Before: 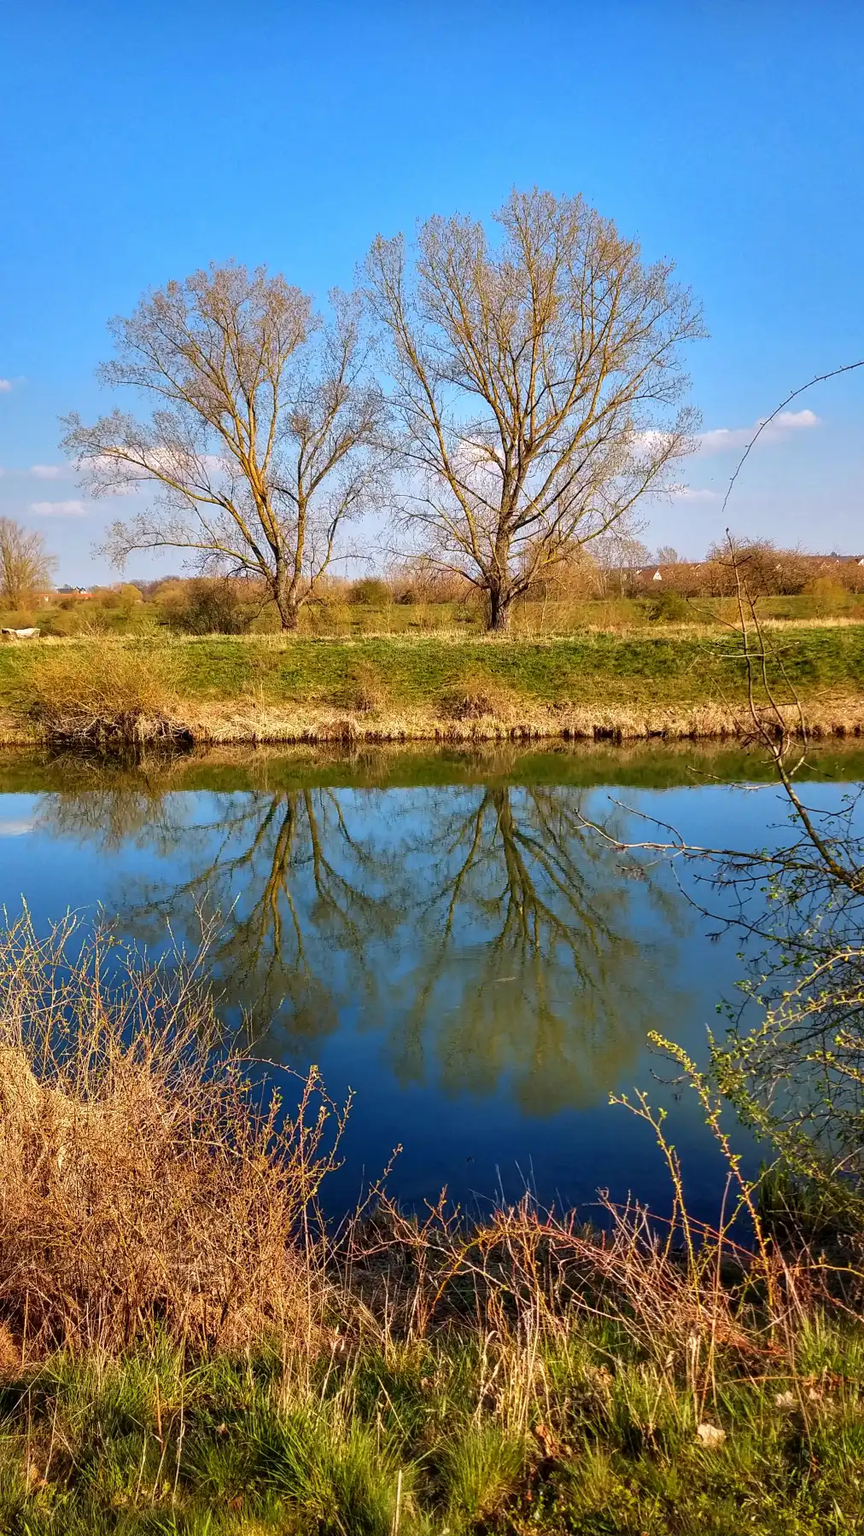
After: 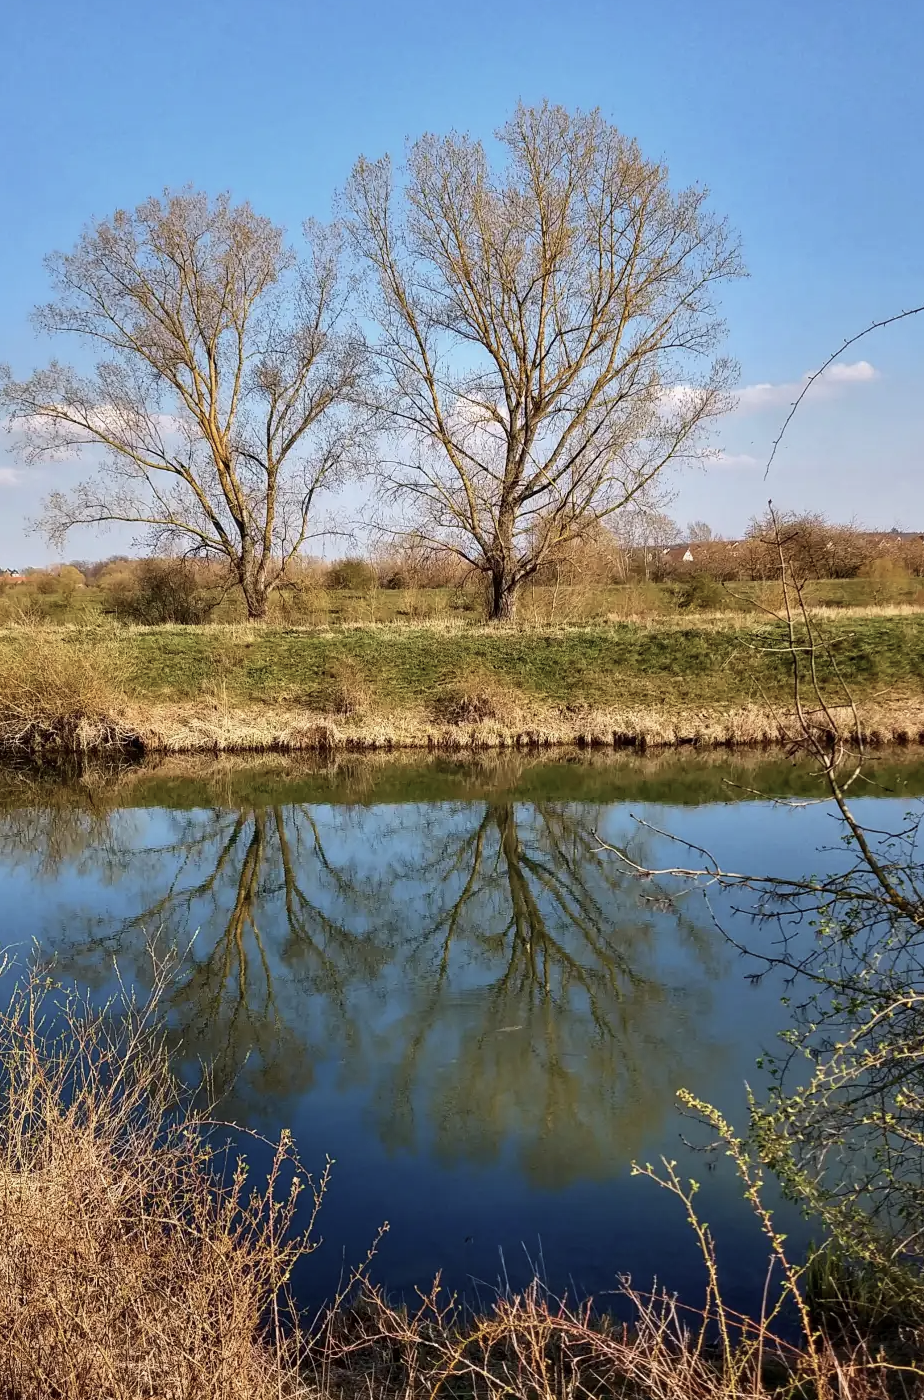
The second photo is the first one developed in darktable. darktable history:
contrast brightness saturation: contrast 0.11, saturation -0.17
color contrast: green-magenta contrast 0.84, blue-yellow contrast 0.86
crop: left 8.155%, top 6.611%, bottom 15.385%
exposure: exposure -0.072 EV, compensate highlight preservation false
